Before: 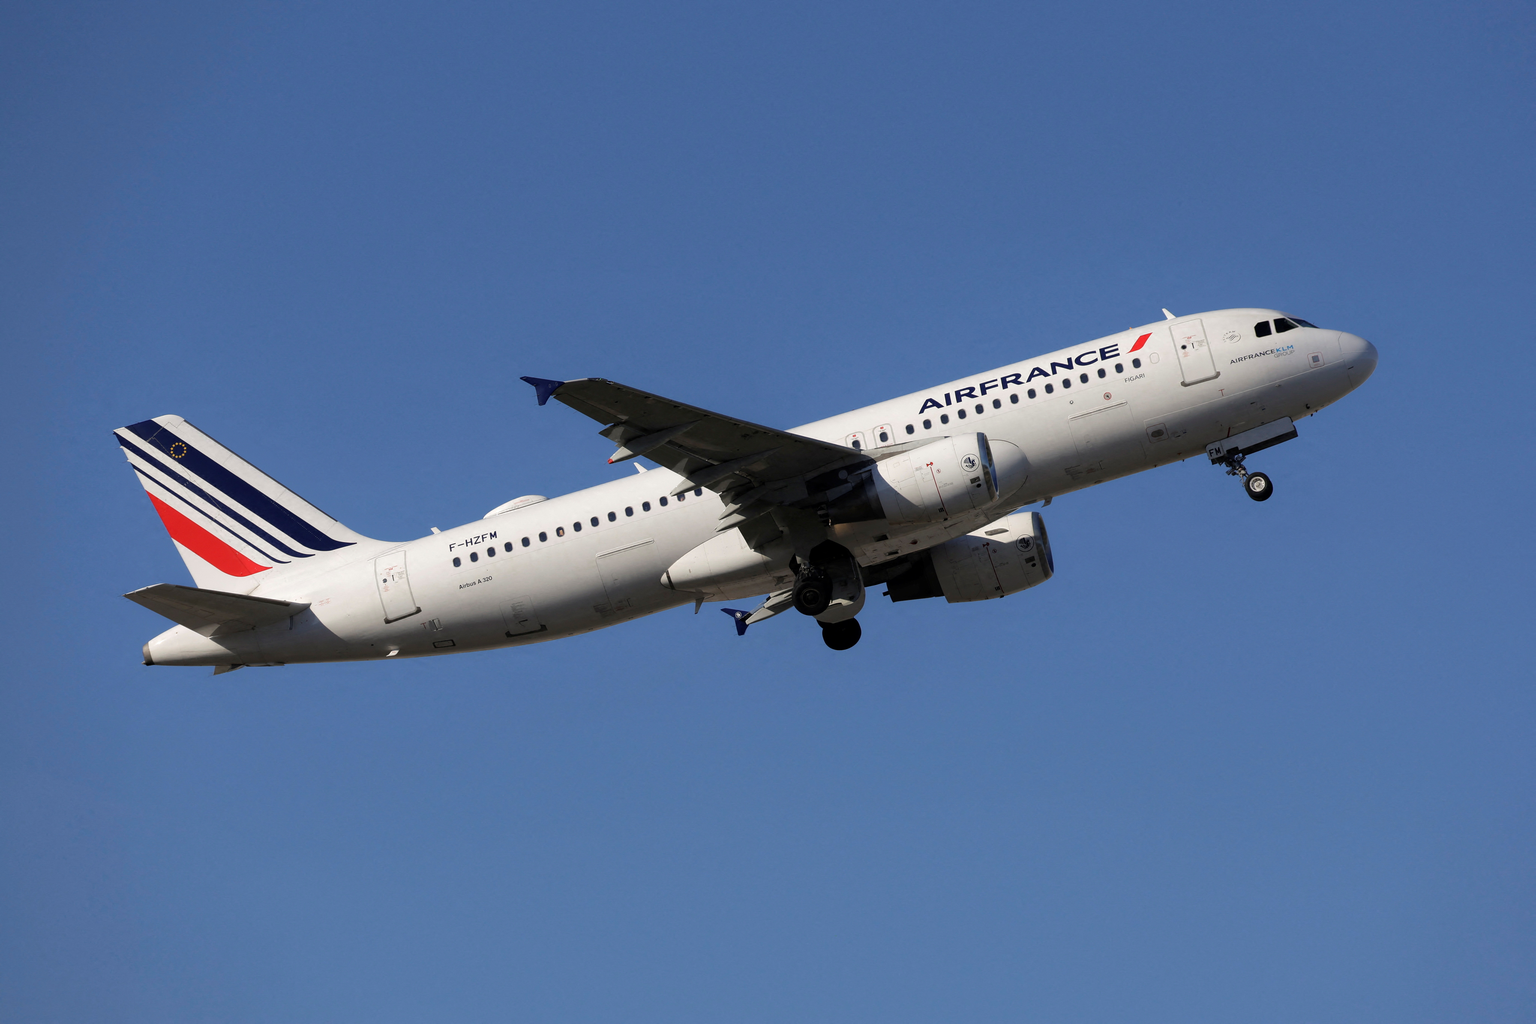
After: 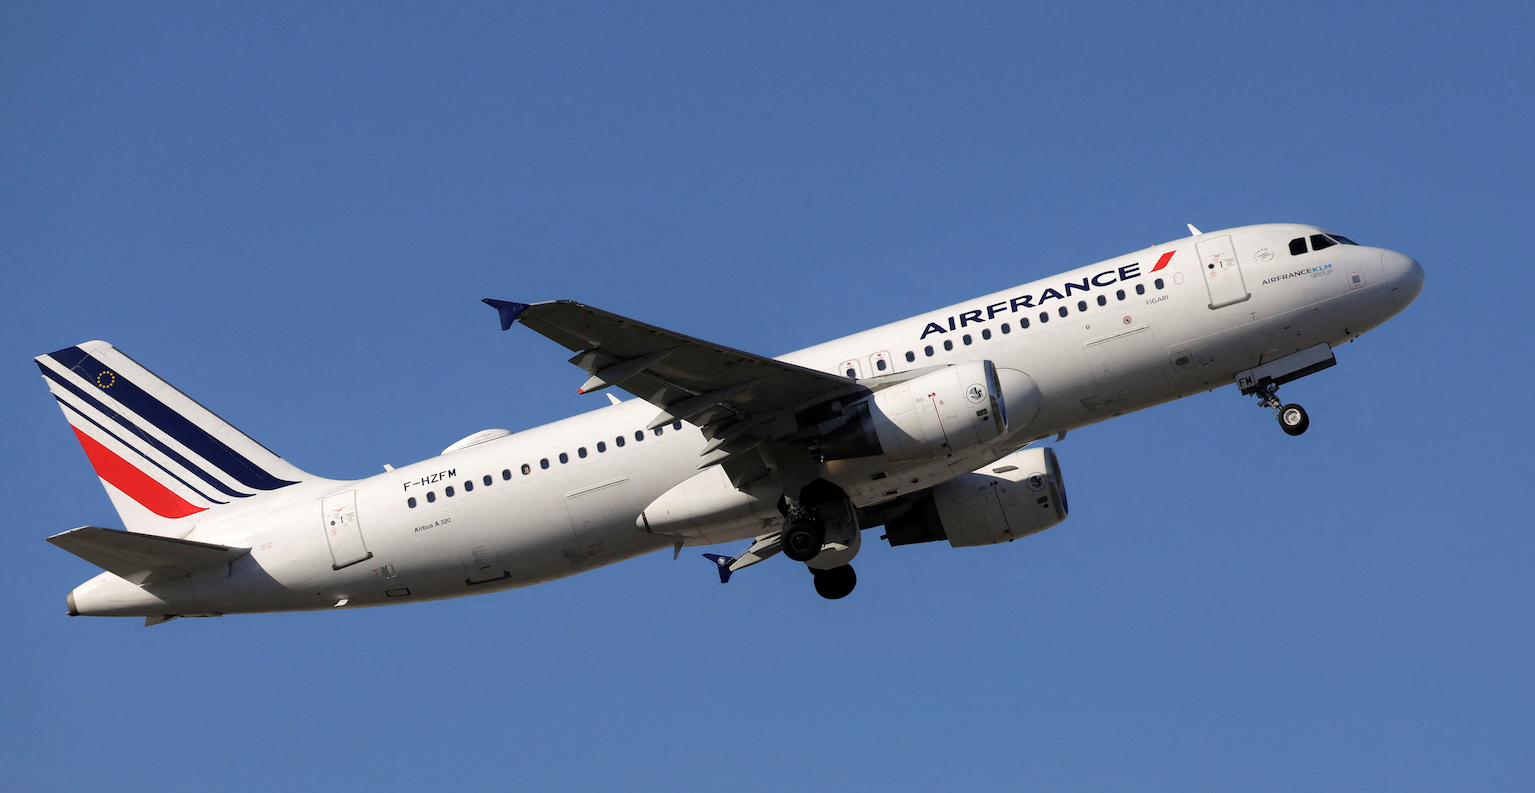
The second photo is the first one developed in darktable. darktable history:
crop: left 5.375%, top 10.282%, right 3.657%, bottom 19.247%
exposure: exposure 0.127 EV, compensate exposure bias true, compensate highlight preservation false
